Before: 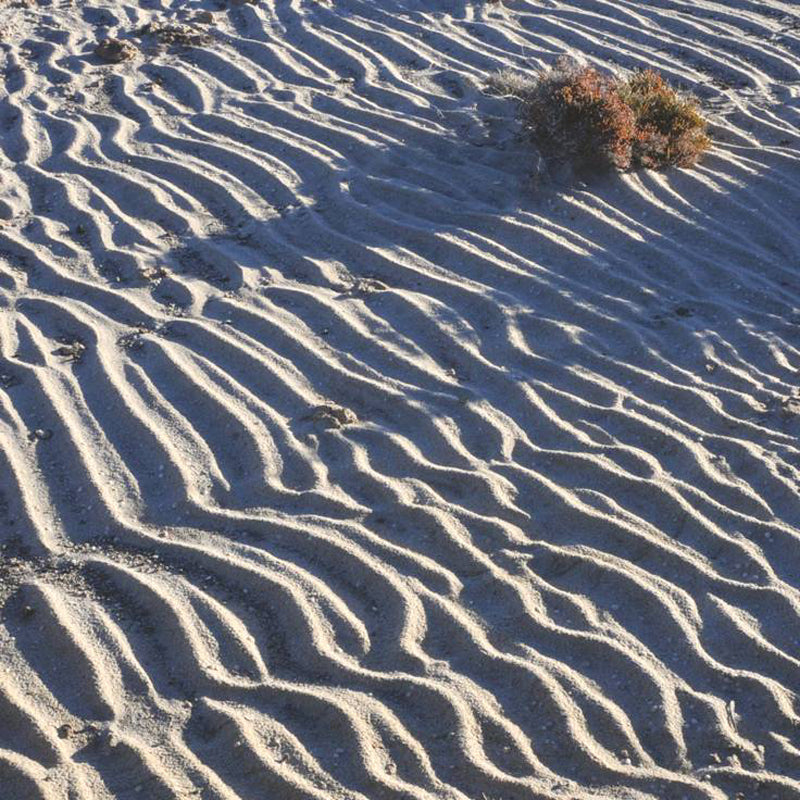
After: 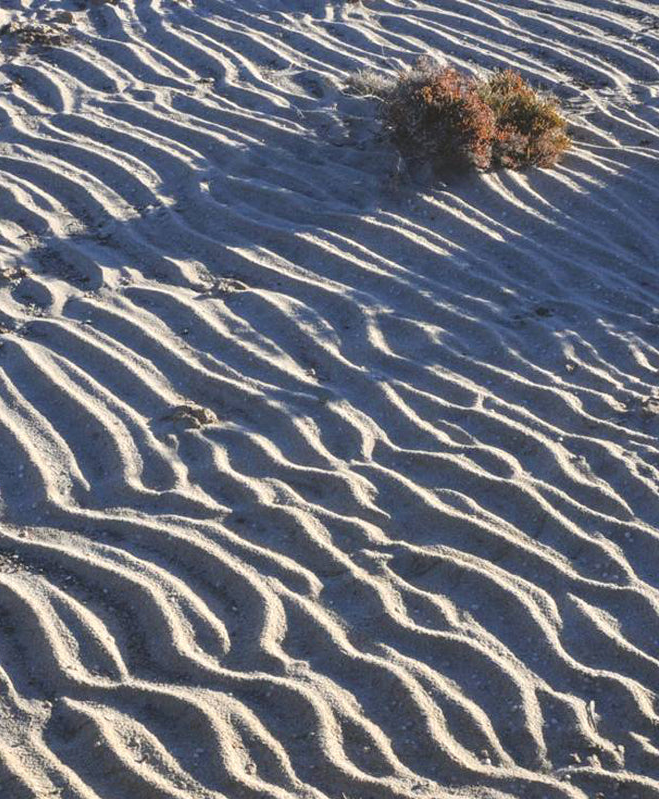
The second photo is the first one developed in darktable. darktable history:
crop: left 17.582%, bottom 0.031%
local contrast: mode bilateral grid, contrast 100, coarseness 100, detail 108%, midtone range 0.2
